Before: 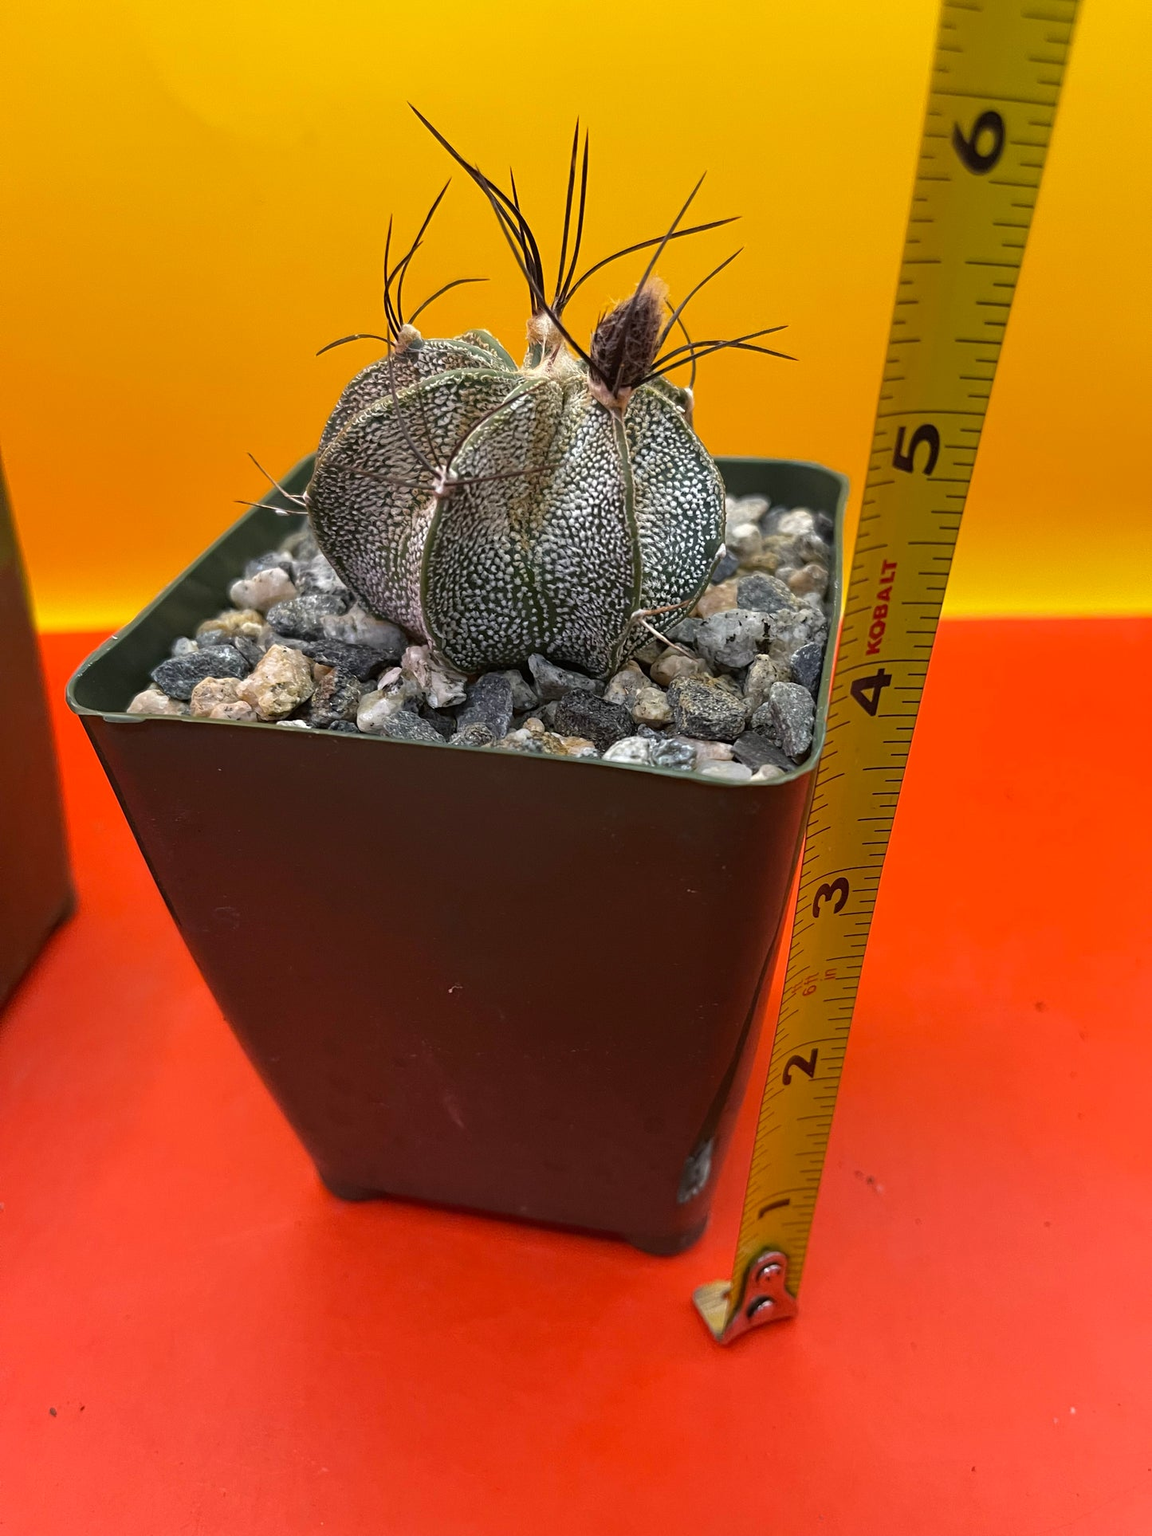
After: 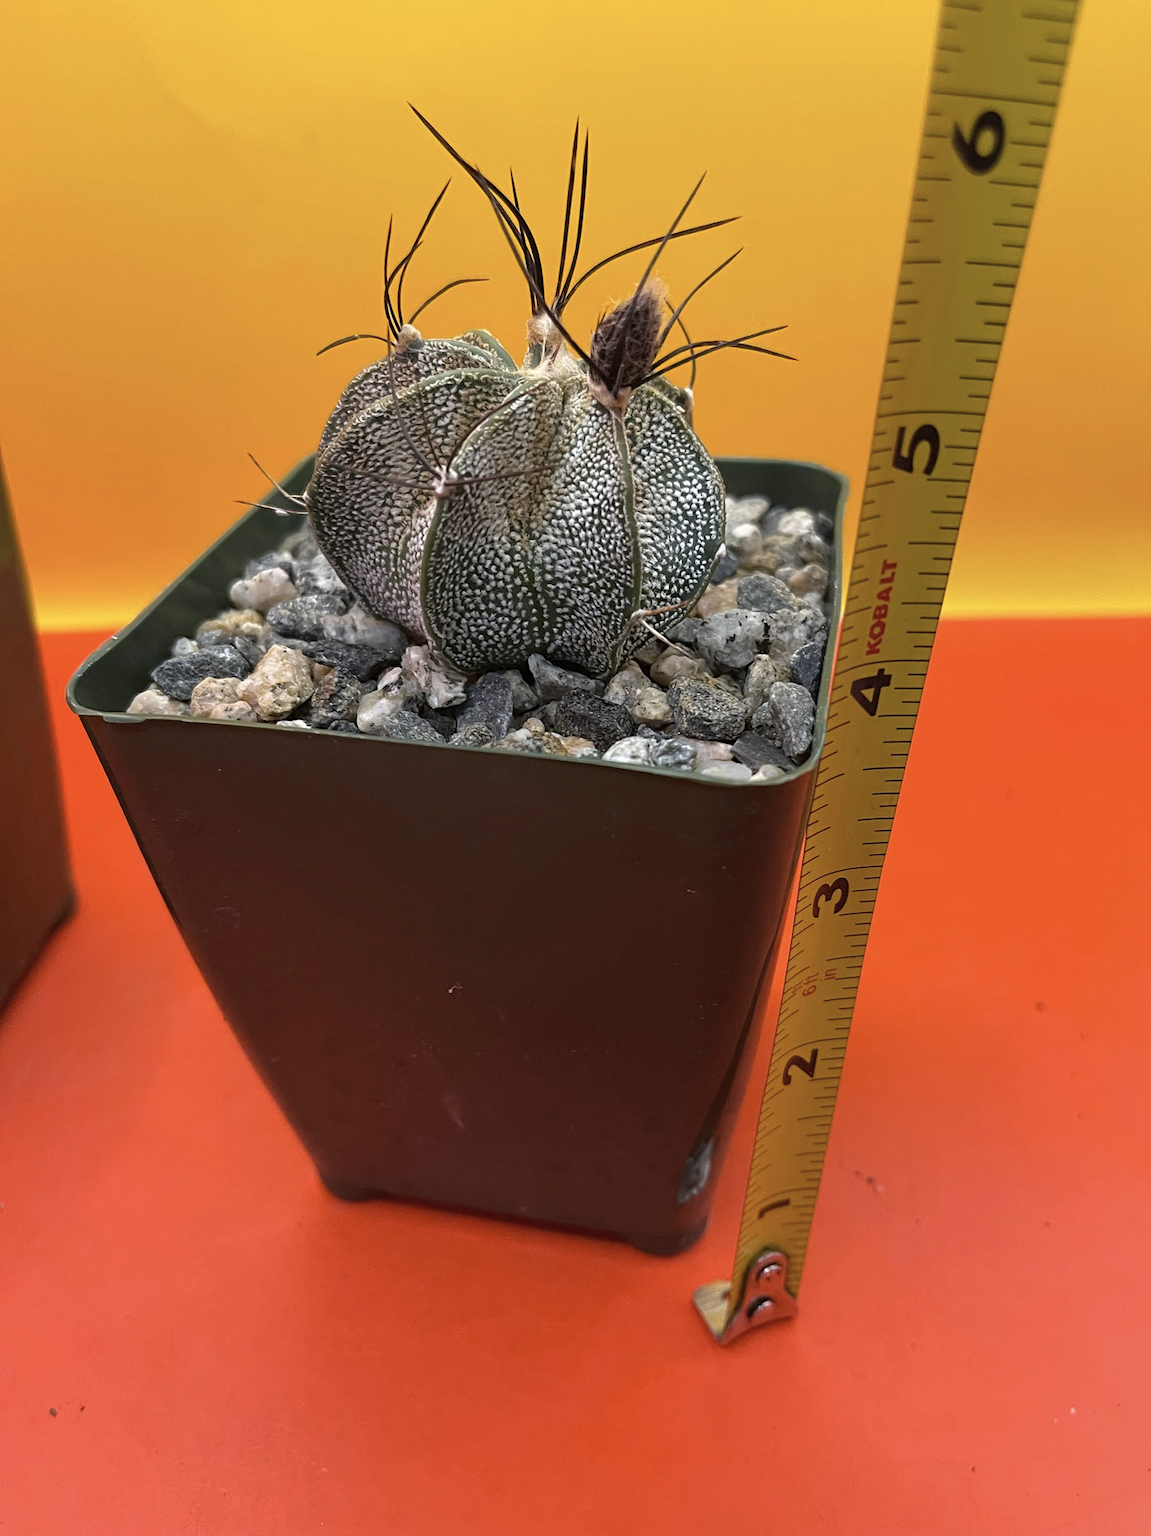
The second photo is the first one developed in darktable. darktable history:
color correction: highlights b* -0.029, saturation 0.795
